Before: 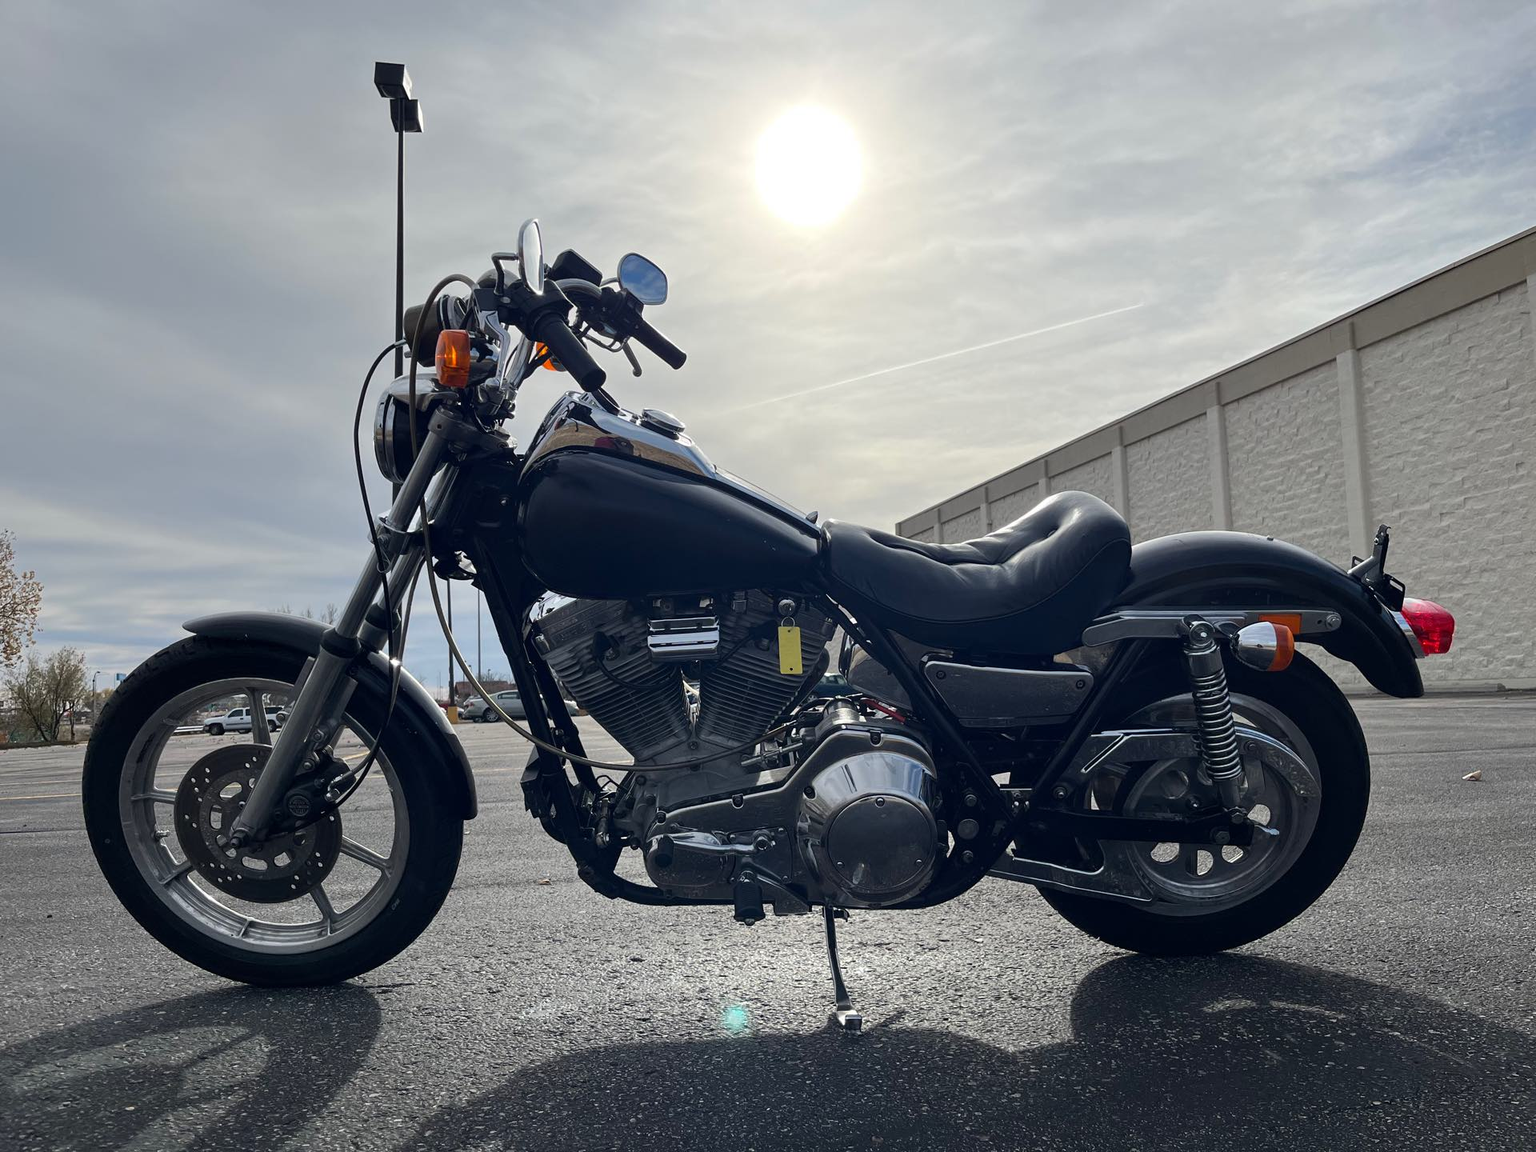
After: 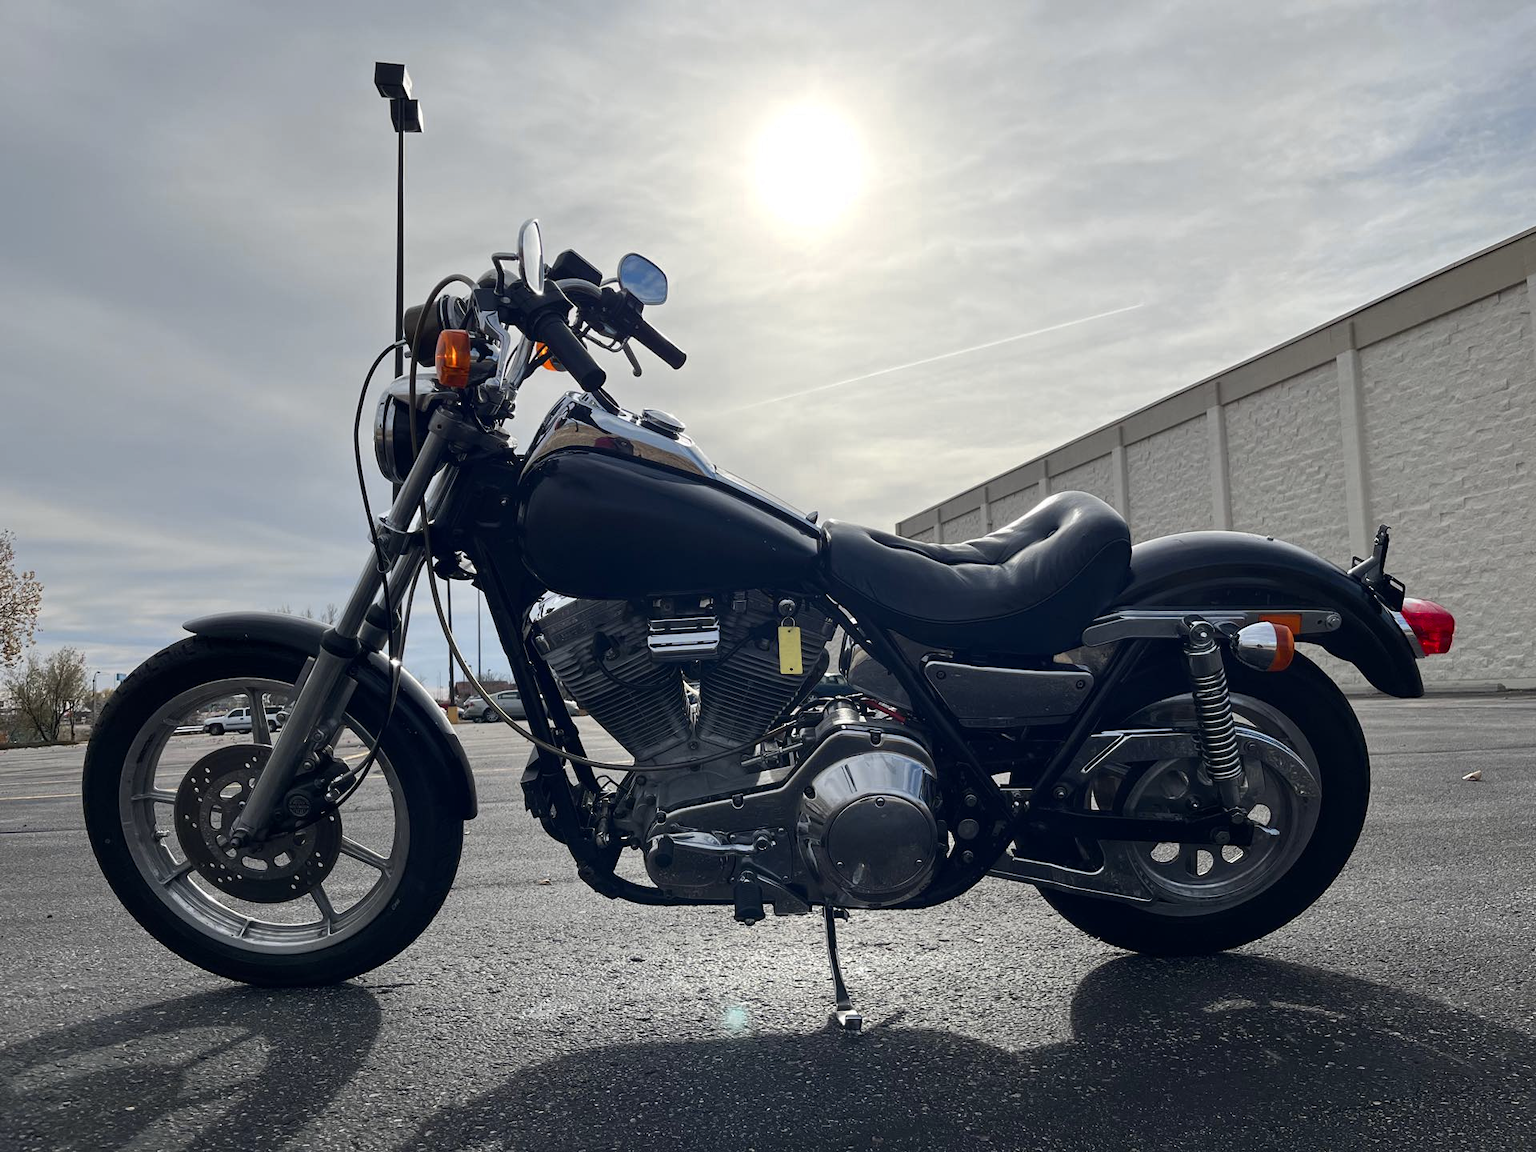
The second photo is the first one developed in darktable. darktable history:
contrast brightness saturation: contrast 0.06, brightness -0.01, saturation -0.23
exposure: compensate highlight preservation false
color zones: curves: ch0 [(0.004, 0.305) (0.261, 0.623) (0.389, 0.399) (0.708, 0.571) (0.947, 0.34)]; ch1 [(0.025, 0.645) (0.229, 0.584) (0.326, 0.551) (0.484, 0.262) (0.757, 0.643)]
